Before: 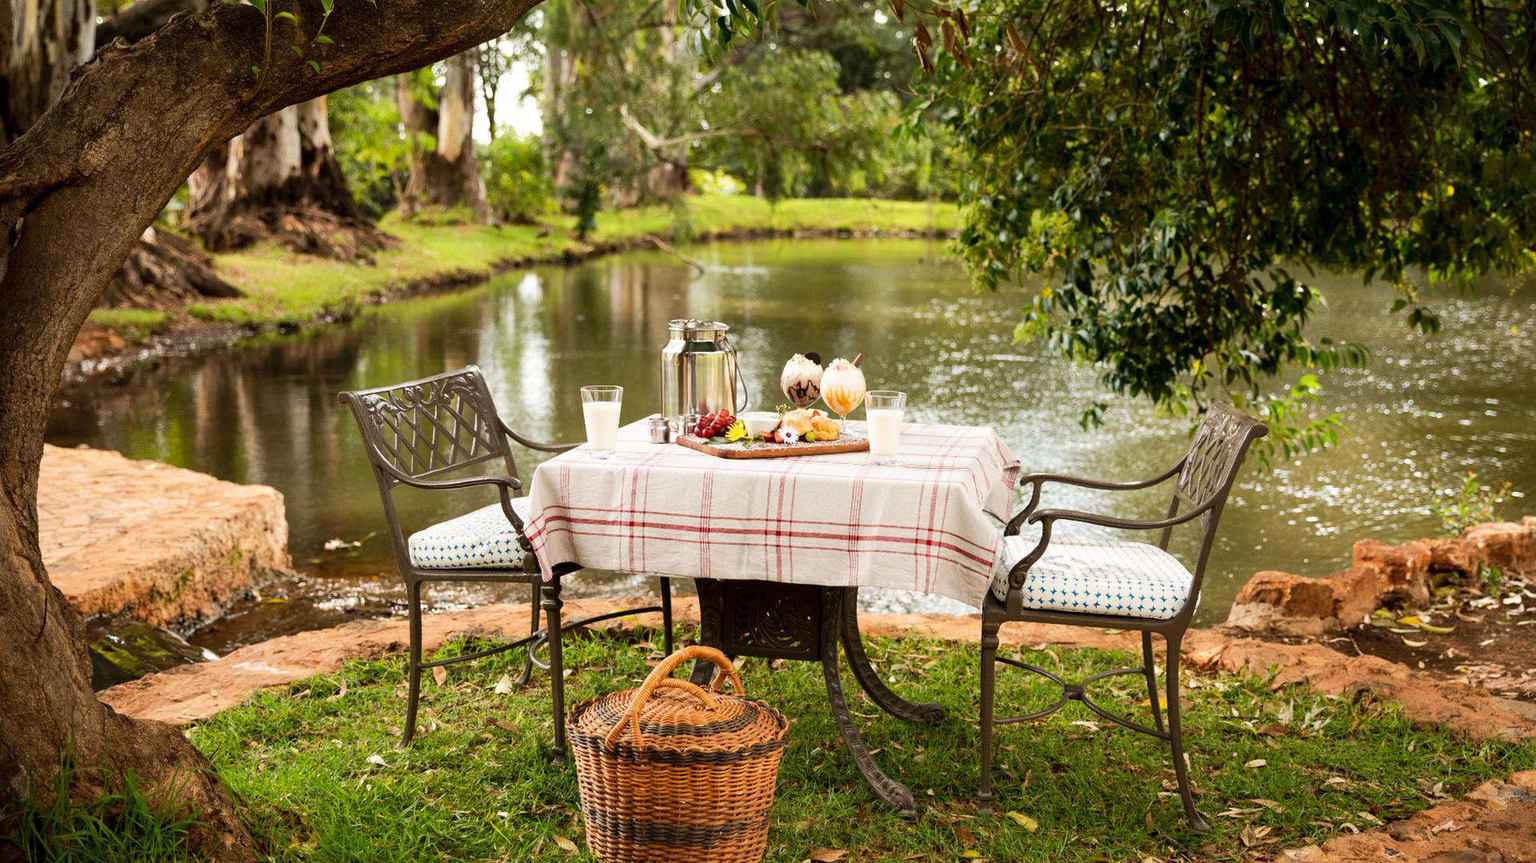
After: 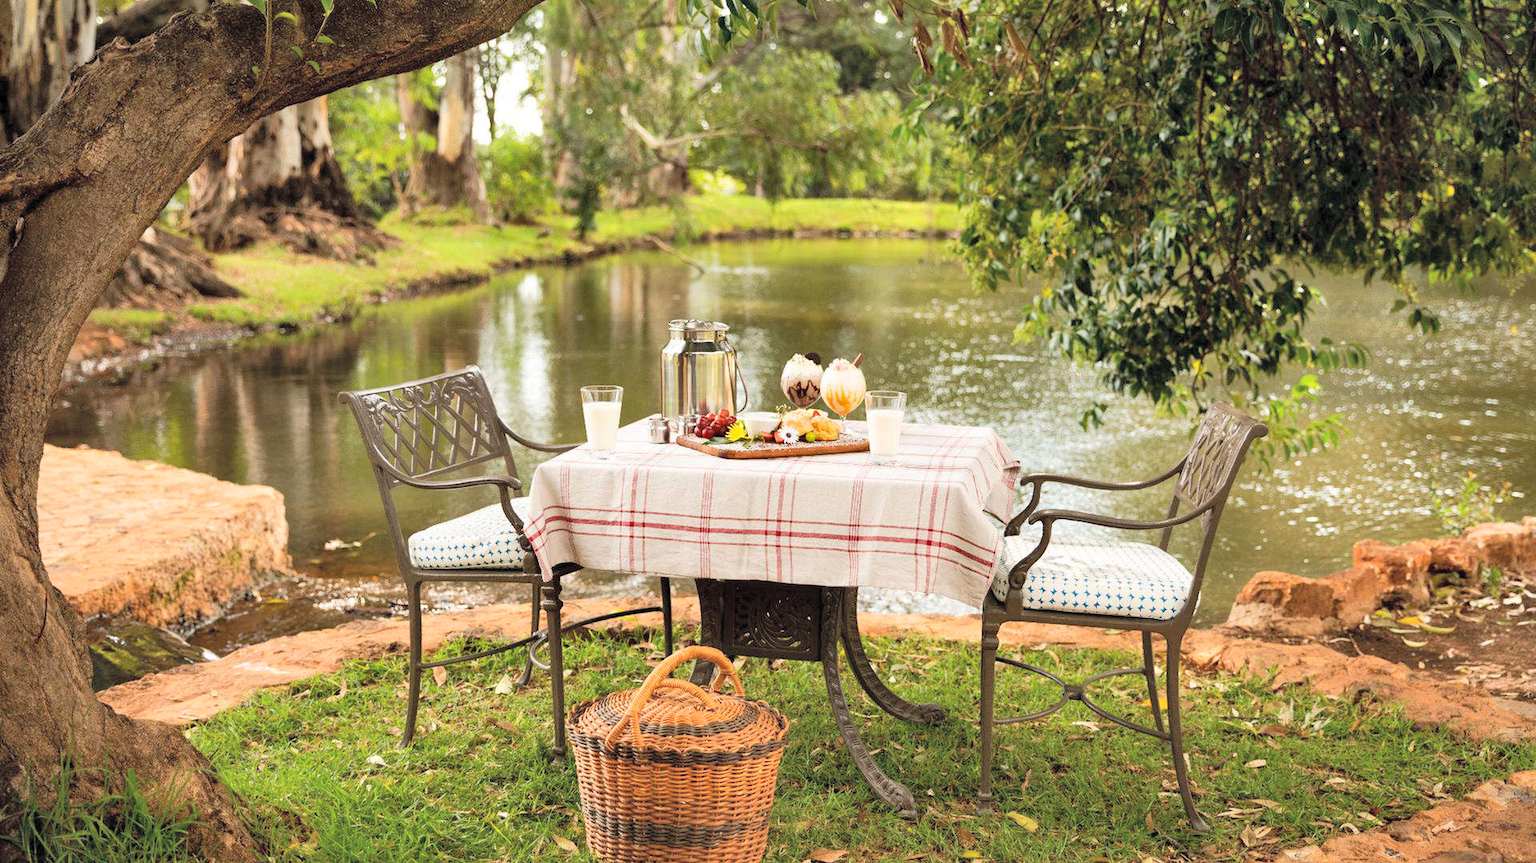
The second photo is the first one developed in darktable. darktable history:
shadows and highlights: shadows 52.42, soften with gaussian
contrast brightness saturation: brightness 0.28
